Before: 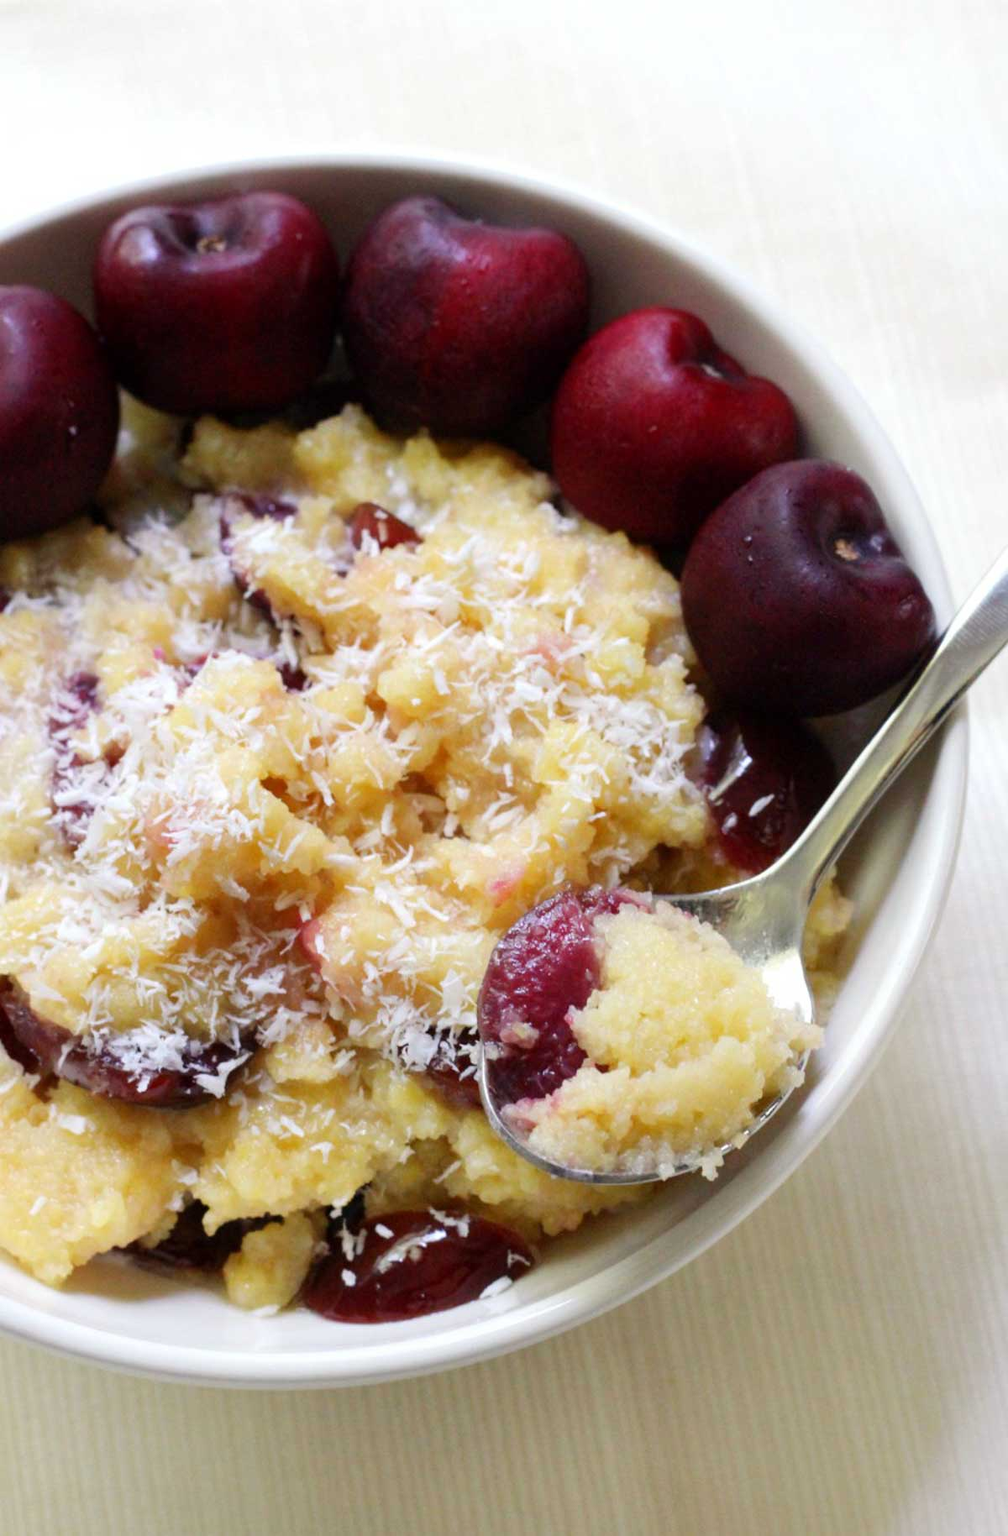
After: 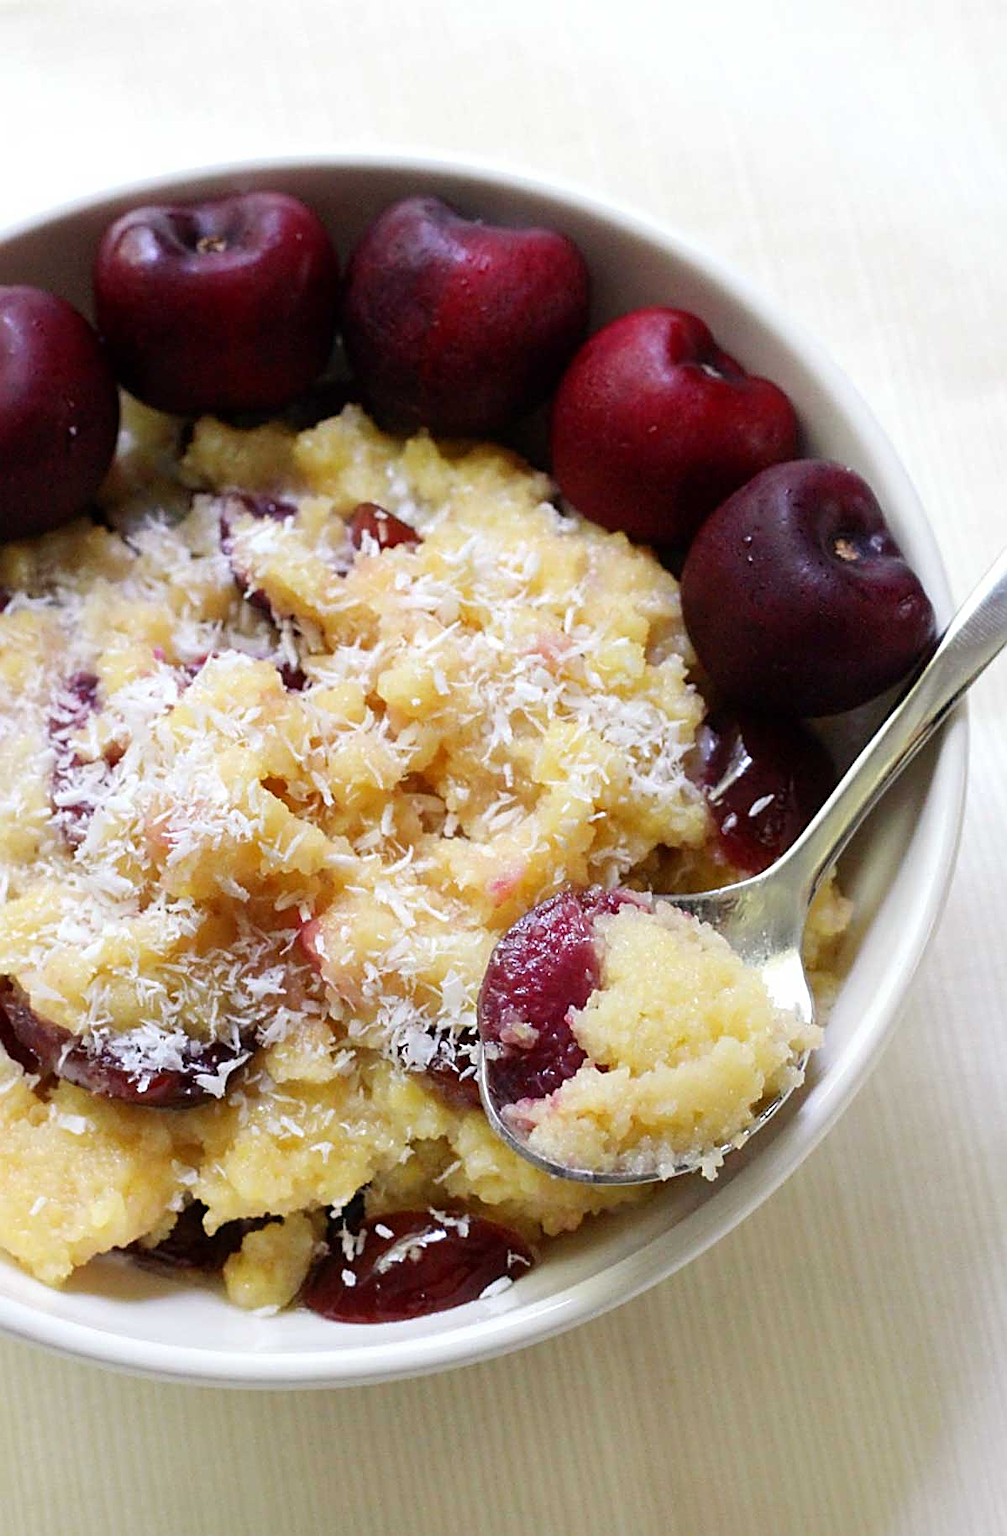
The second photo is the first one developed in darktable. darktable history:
sharpen: amount 1.014
